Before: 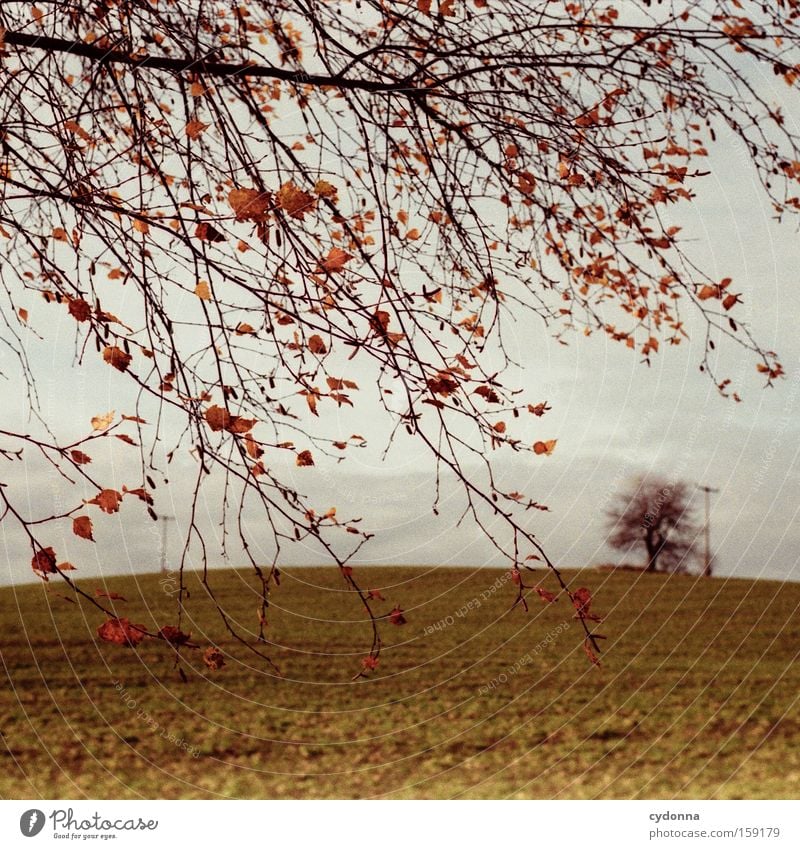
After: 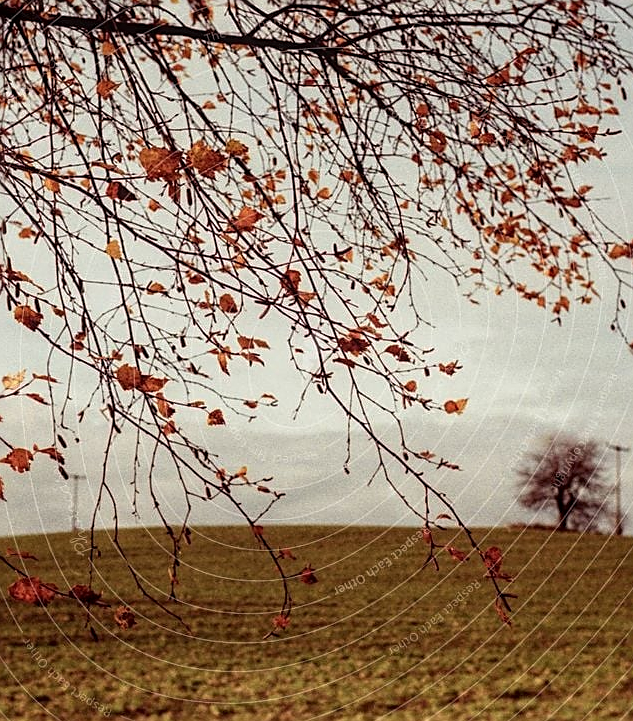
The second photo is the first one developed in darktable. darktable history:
crop: left 11.216%, top 4.877%, right 9.587%, bottom 10.183%
local contrast: on, module defaults
sharpen: on, module defaults
